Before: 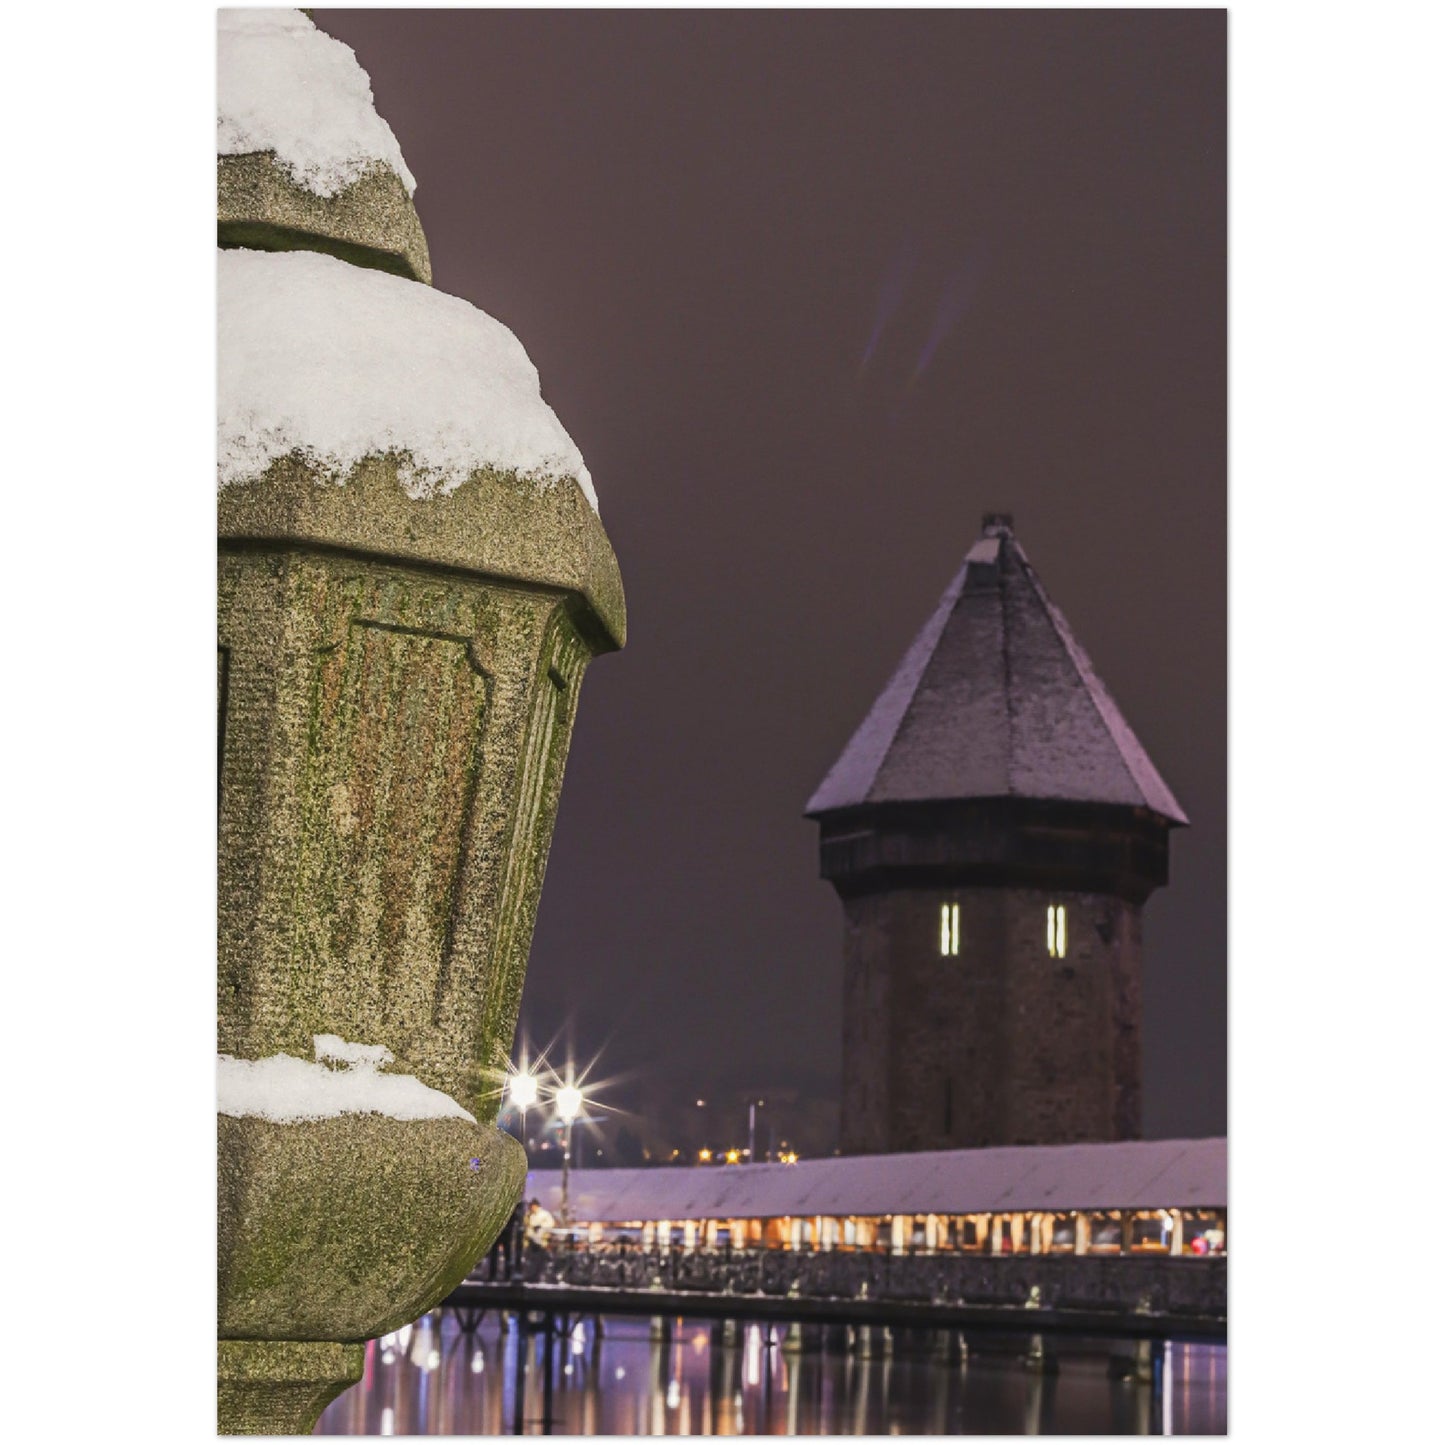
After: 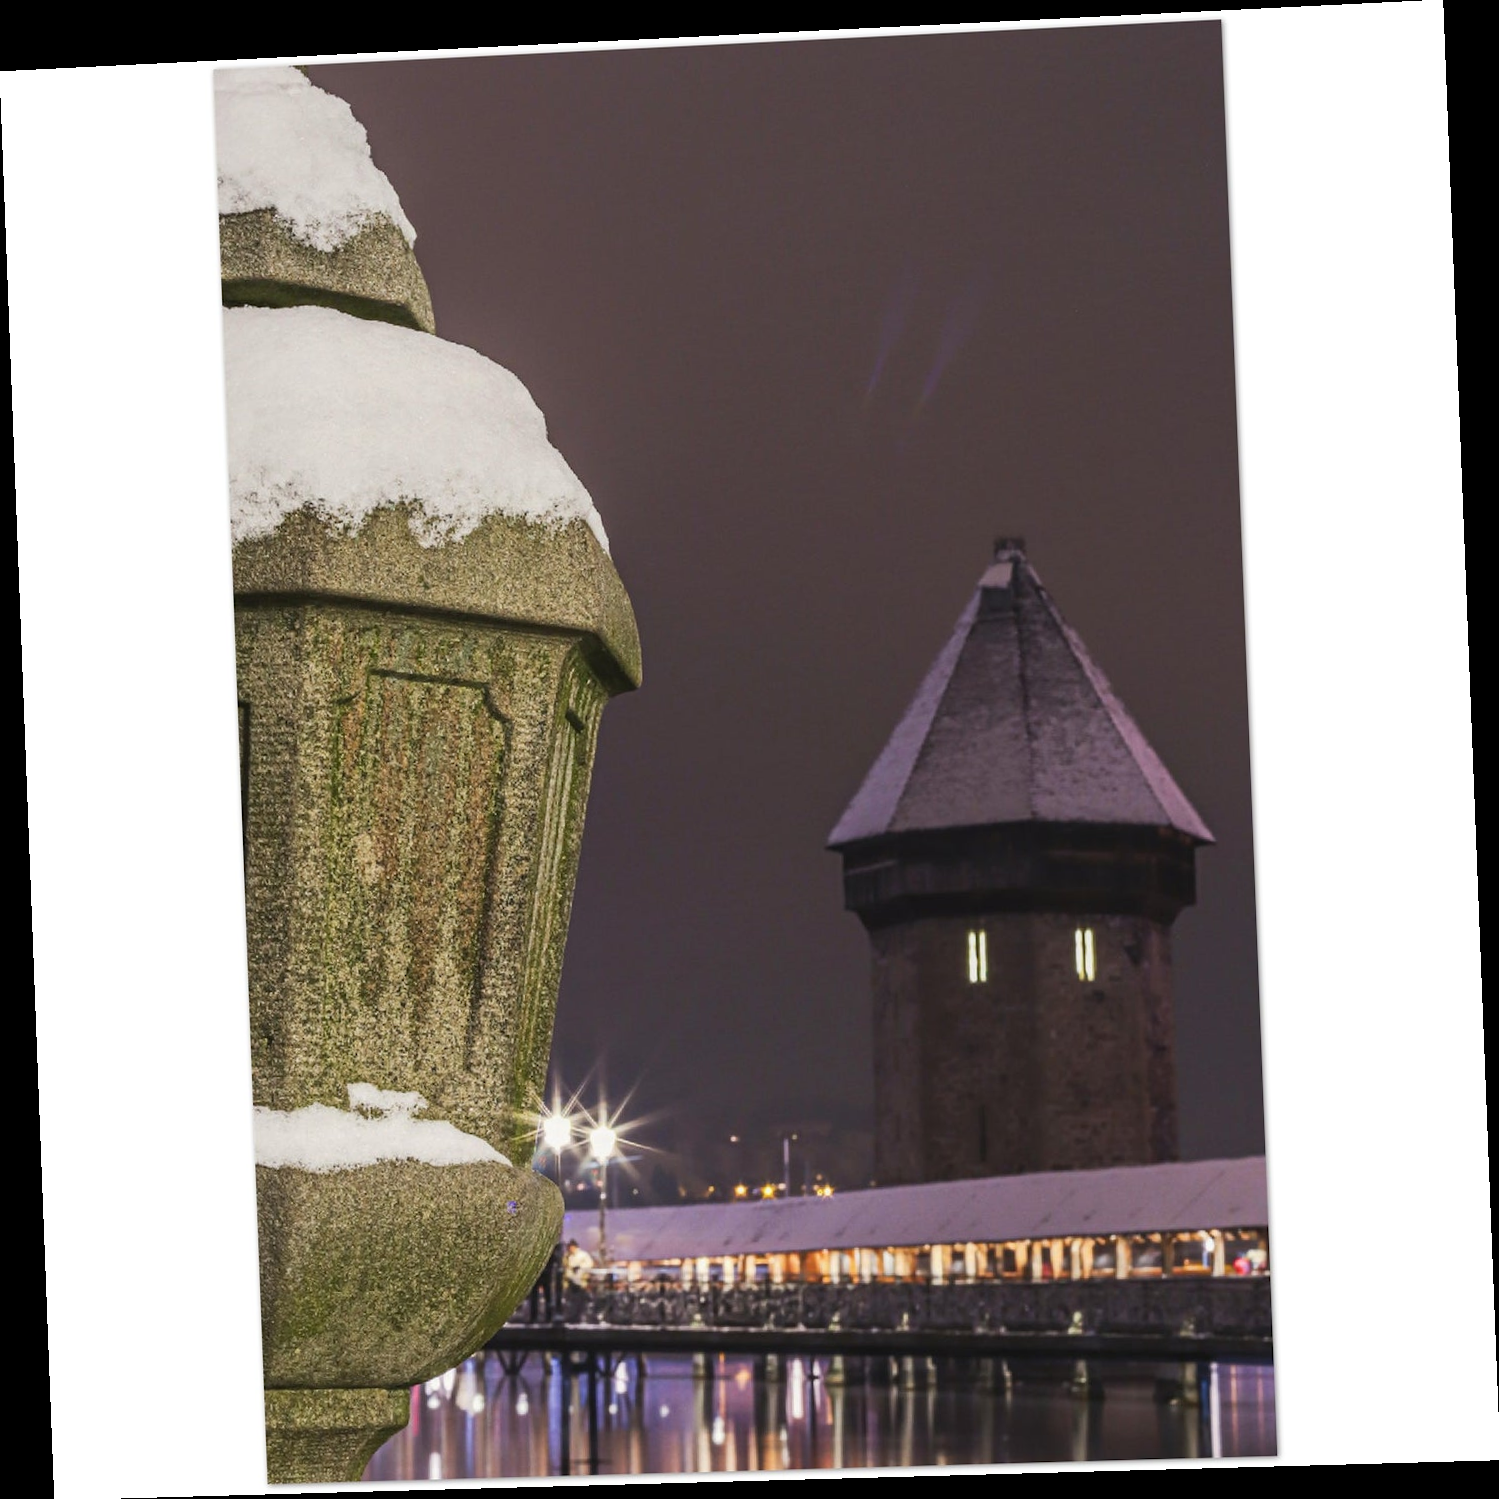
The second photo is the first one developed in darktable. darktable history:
haze removal: compatibility mode true, adaptive false
rotate and perspective: rotation -2.22°, lens shift (horizontal) -0.022, automatic cropping off
